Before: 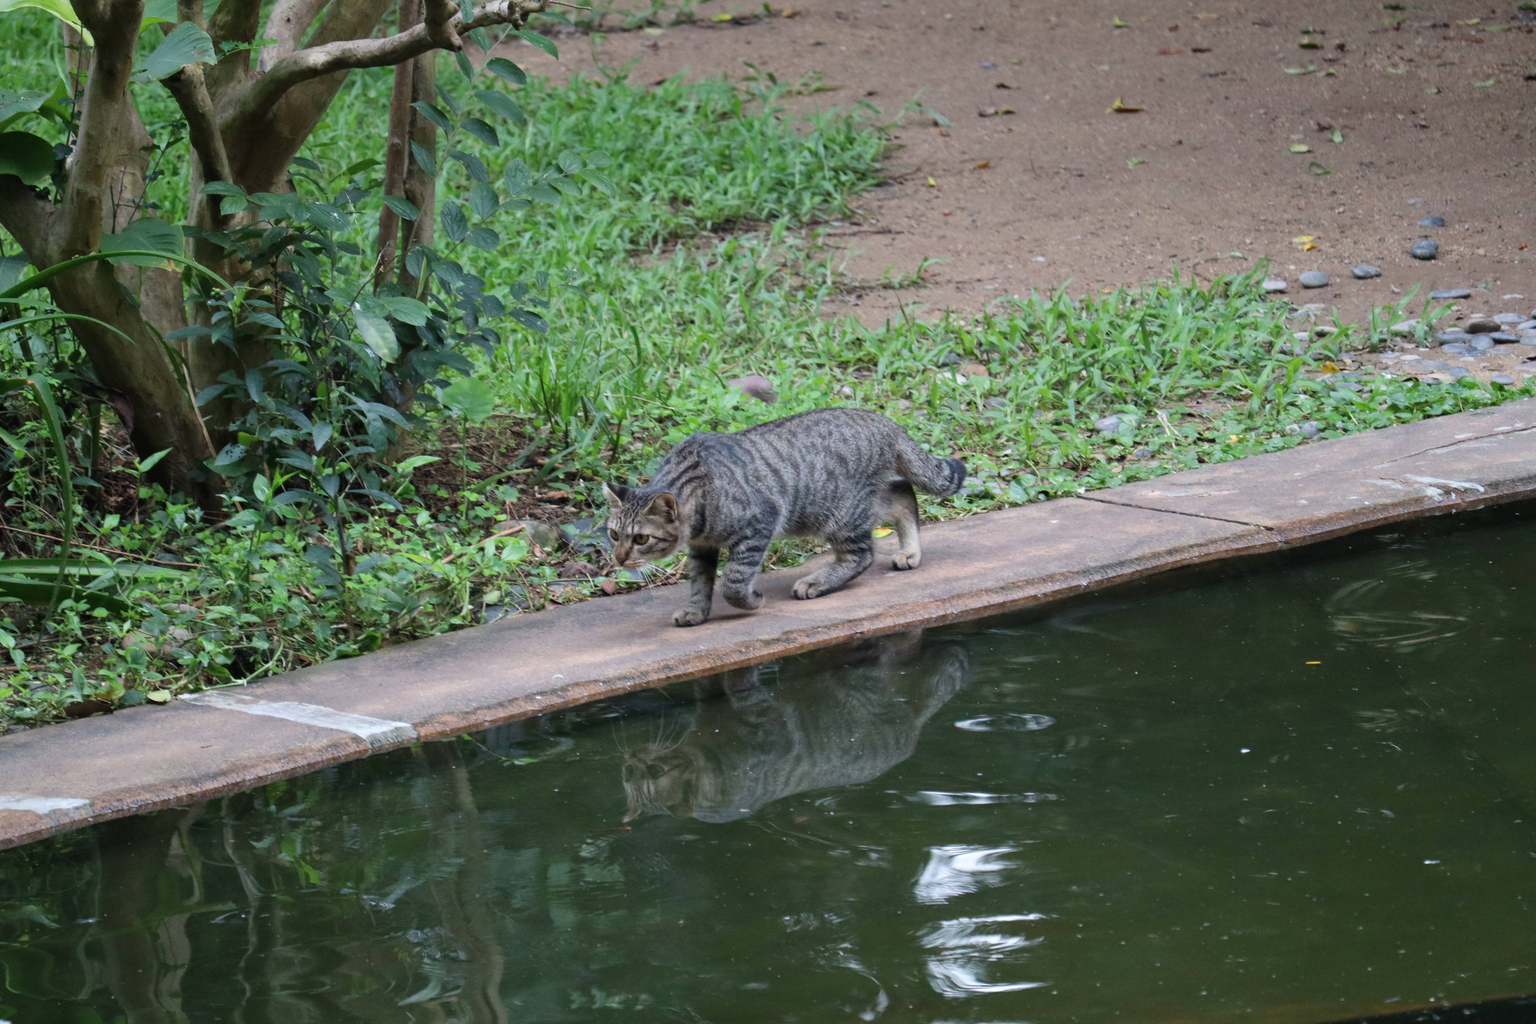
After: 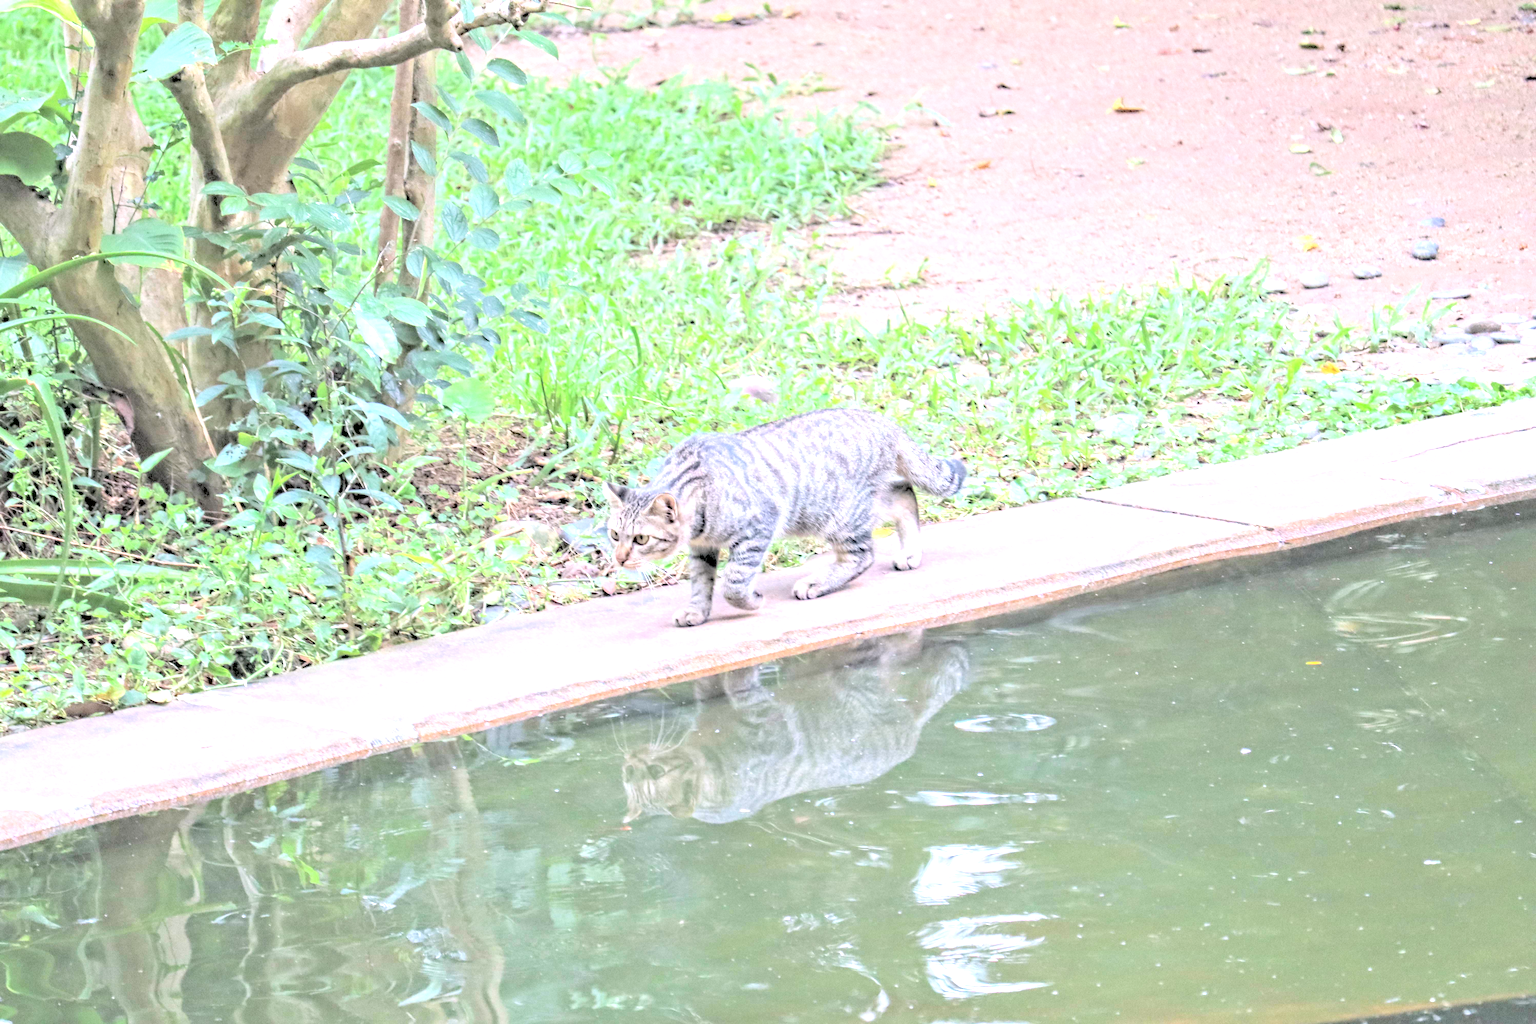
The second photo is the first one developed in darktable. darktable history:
exposure: black level correction 0, exposure 1.741 EV, compensate exposure bias true, compensate highlight preservation false
contrast brightness saturation: brightness 1
contrast equalizer: y [[0.511, 0.558, 0.631, 0.632, 0.559, 0.512], [0.5 ×6], [0.507, 0.559, 0.627, 0.644, 0.647, 0.647], [0 ×6], [0 ×6]]
white balance: red 1.05, blue 1.072
